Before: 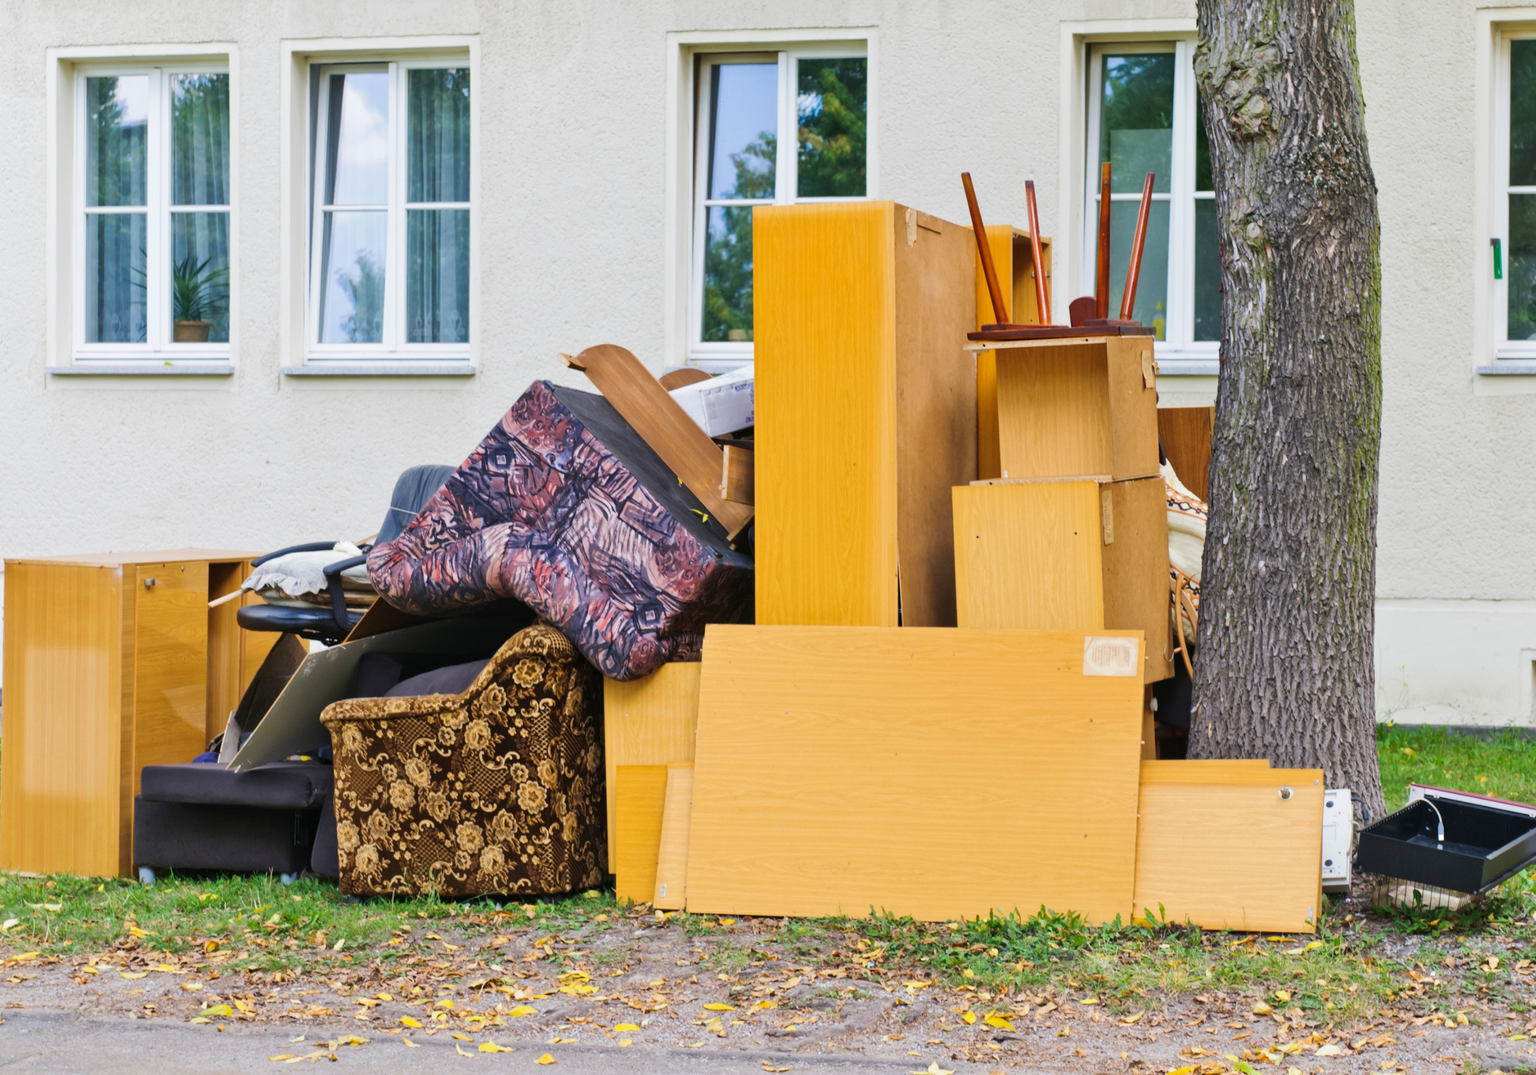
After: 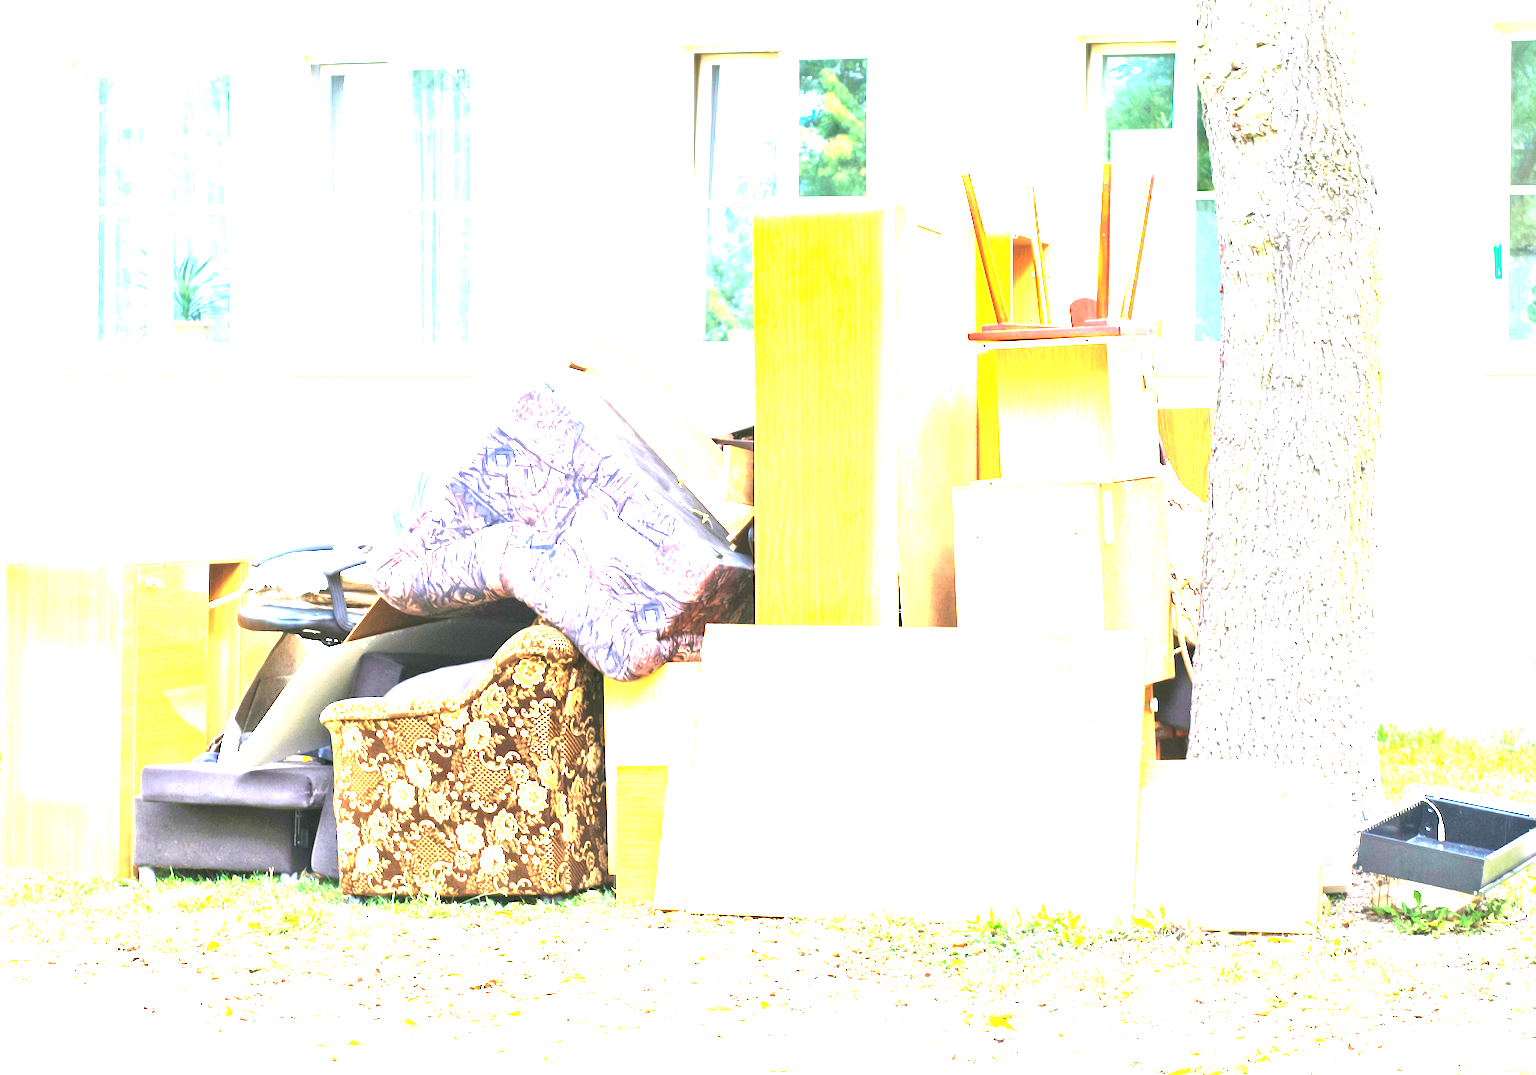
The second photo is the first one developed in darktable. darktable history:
white balance: emerald 1
exposure: black level correction 0, exposure 4 EV, compensate exposure bias true, compensate highlight preservation false
local contrast: highlights 100%, shadows 100%, detail 120%, midtone range 0.2
